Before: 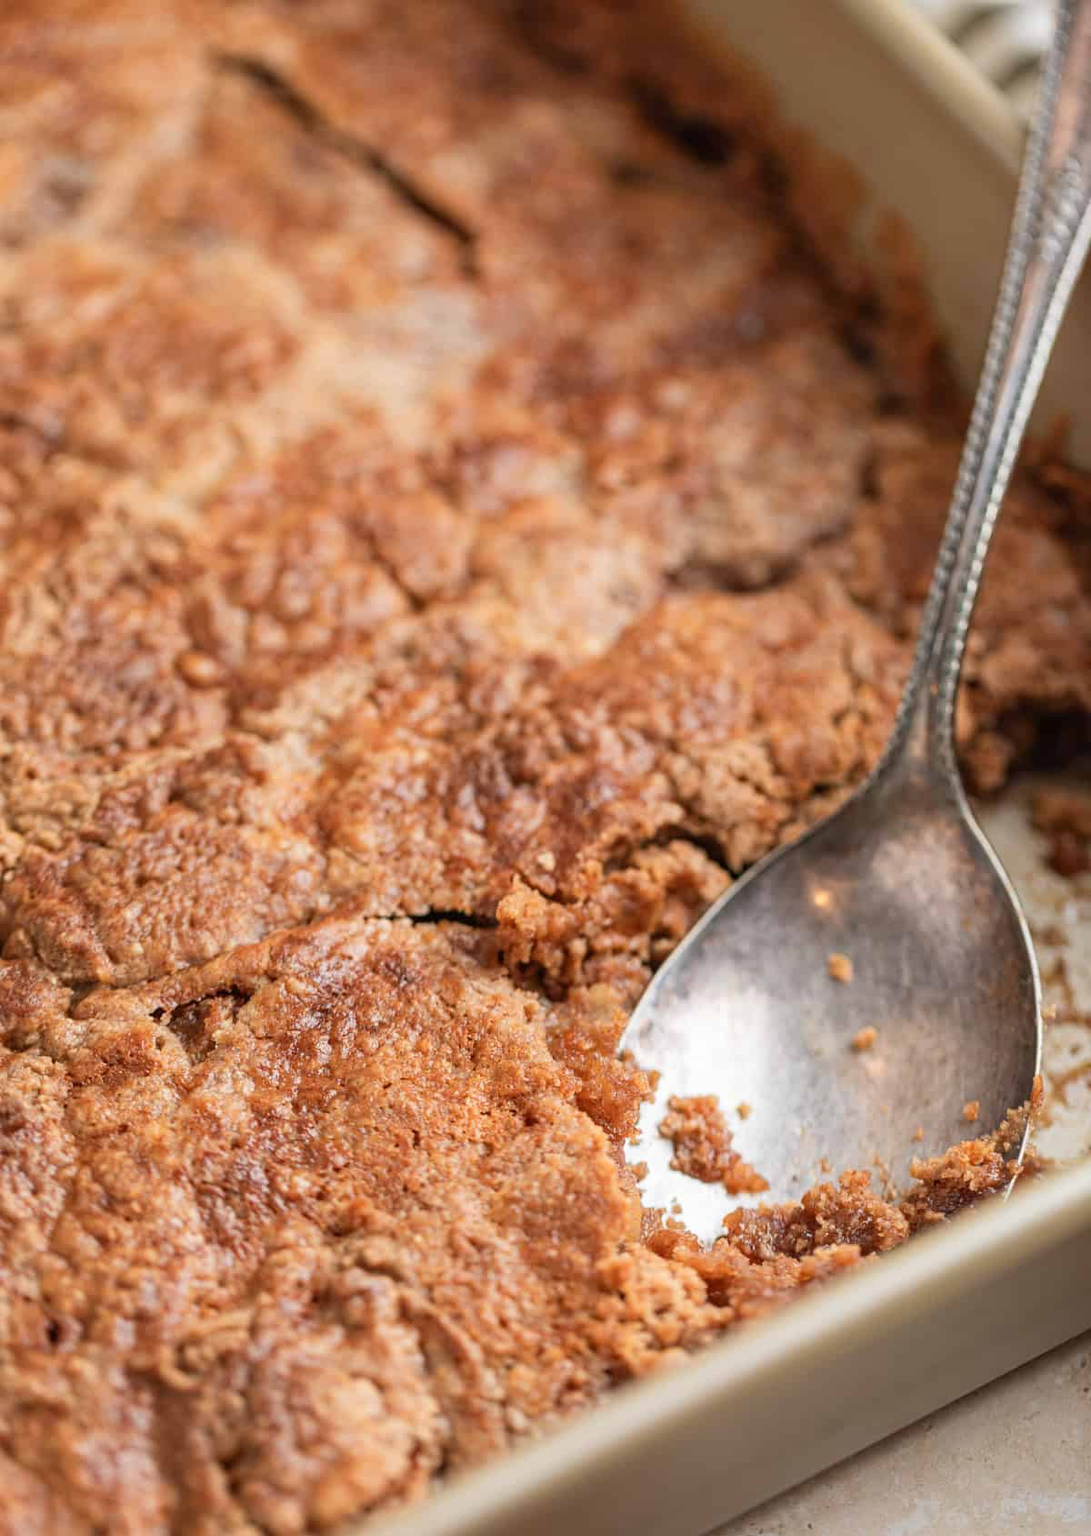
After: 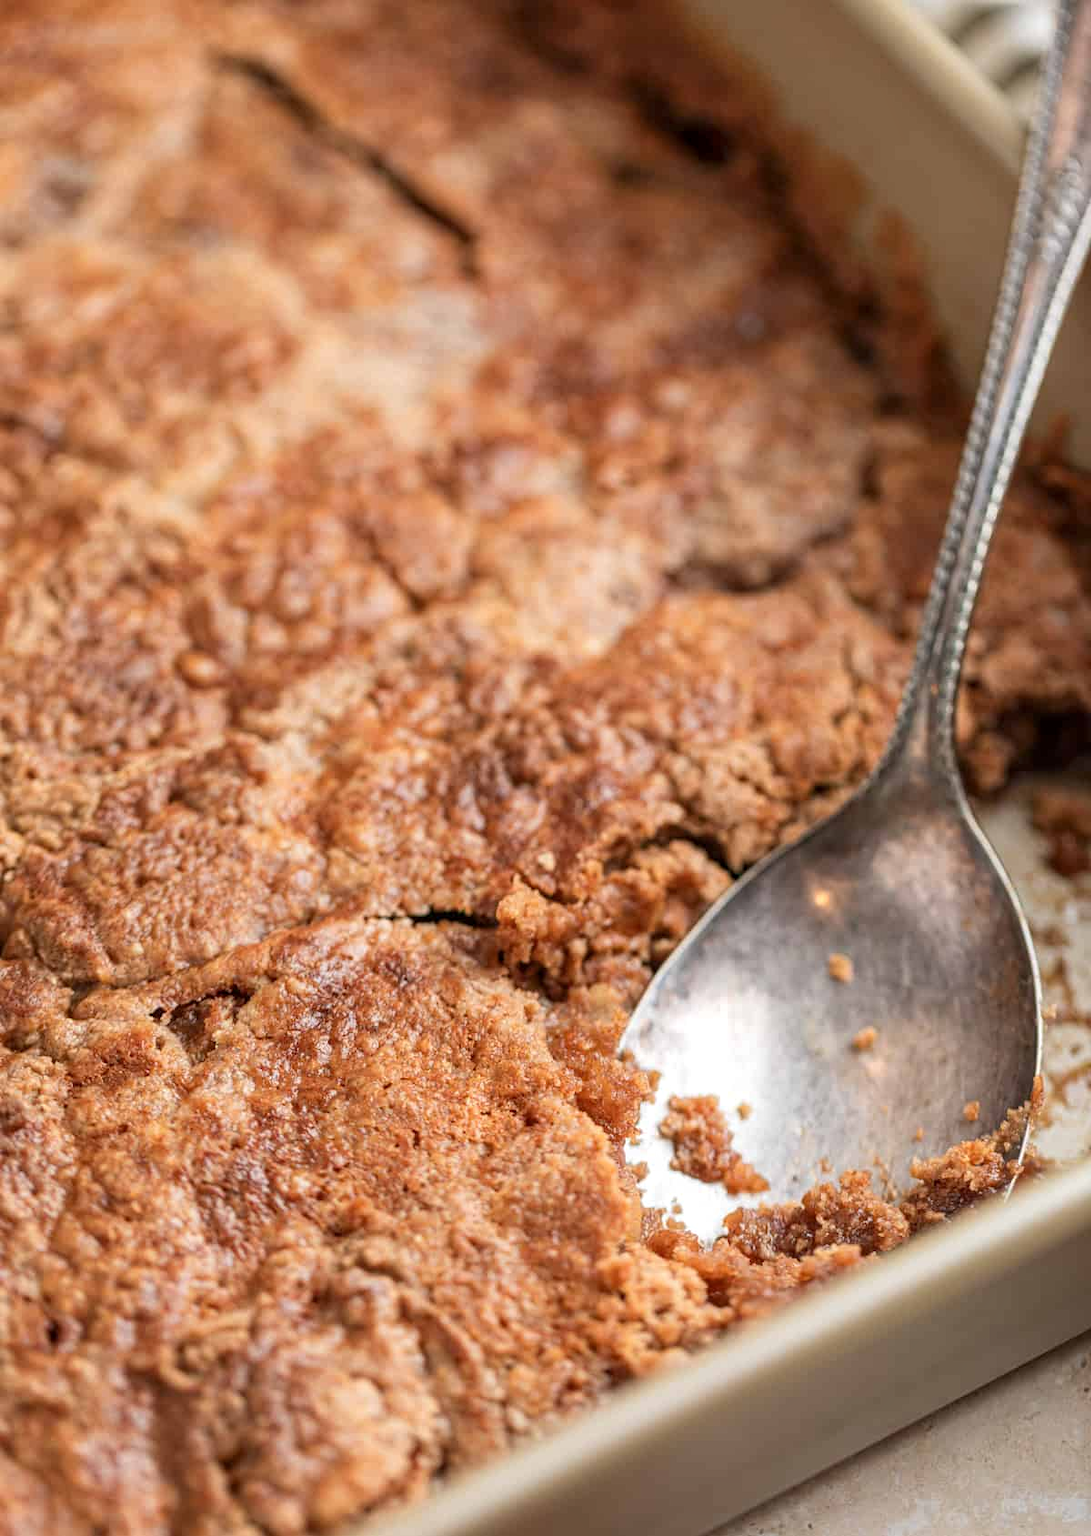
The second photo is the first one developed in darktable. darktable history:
local contrast: highlights 106%, shadows 99%, detail 119%, midtone range 0.2
